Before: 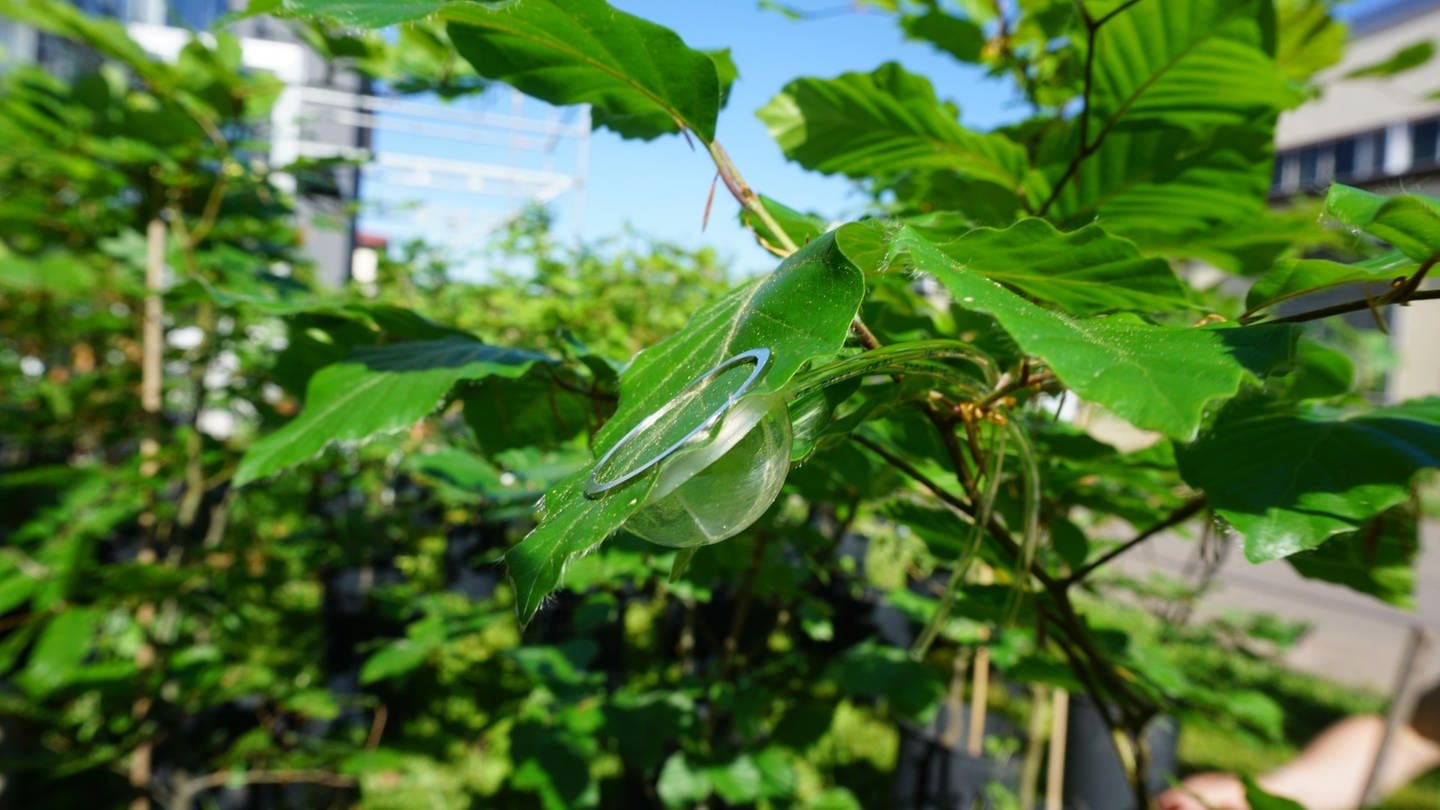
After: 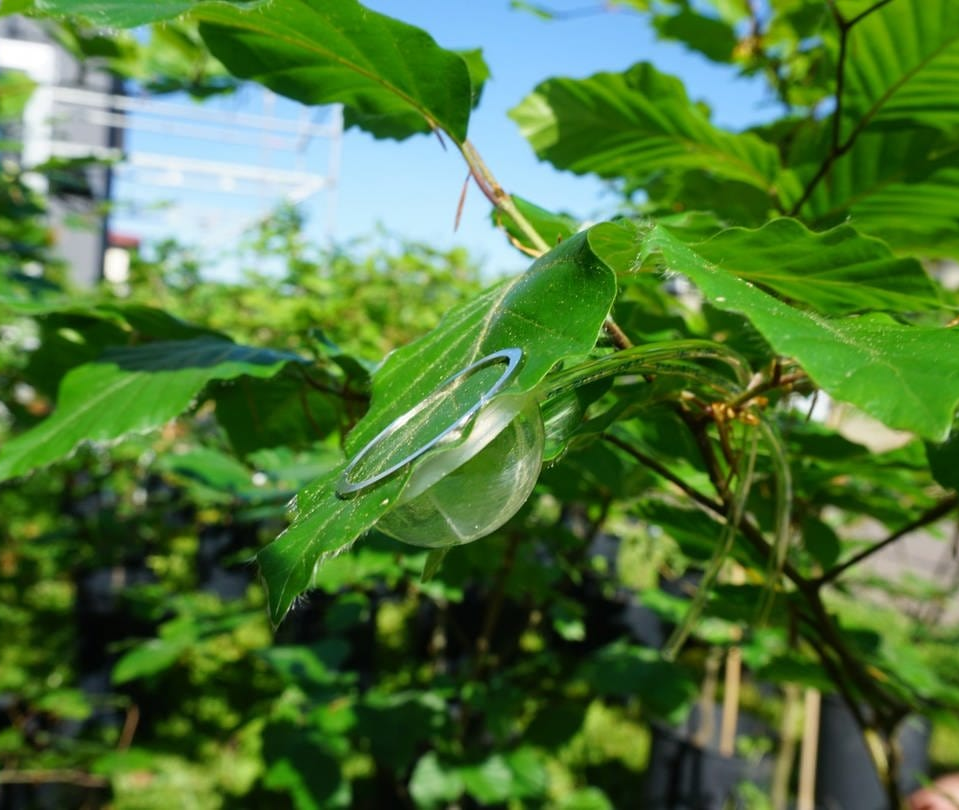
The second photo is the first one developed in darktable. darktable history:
crop: left 17.226%, right 16.153%
